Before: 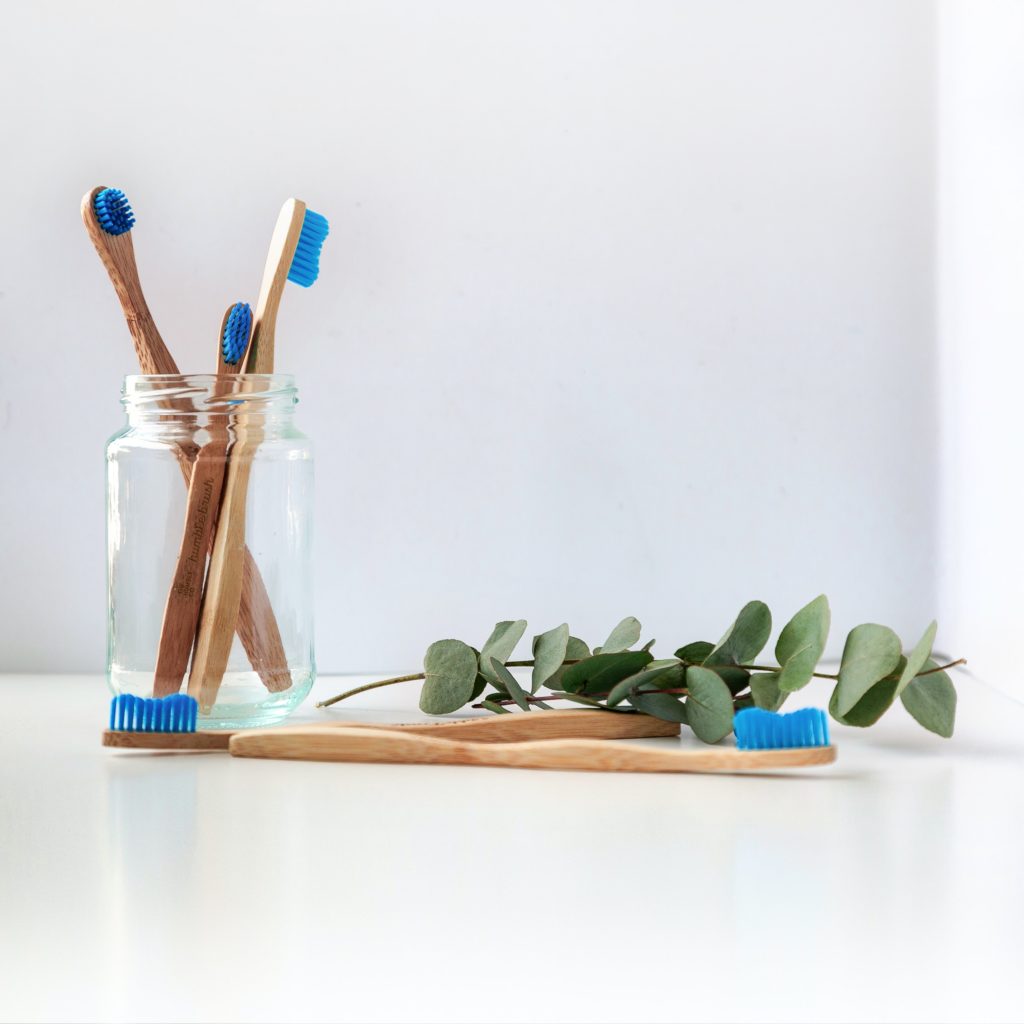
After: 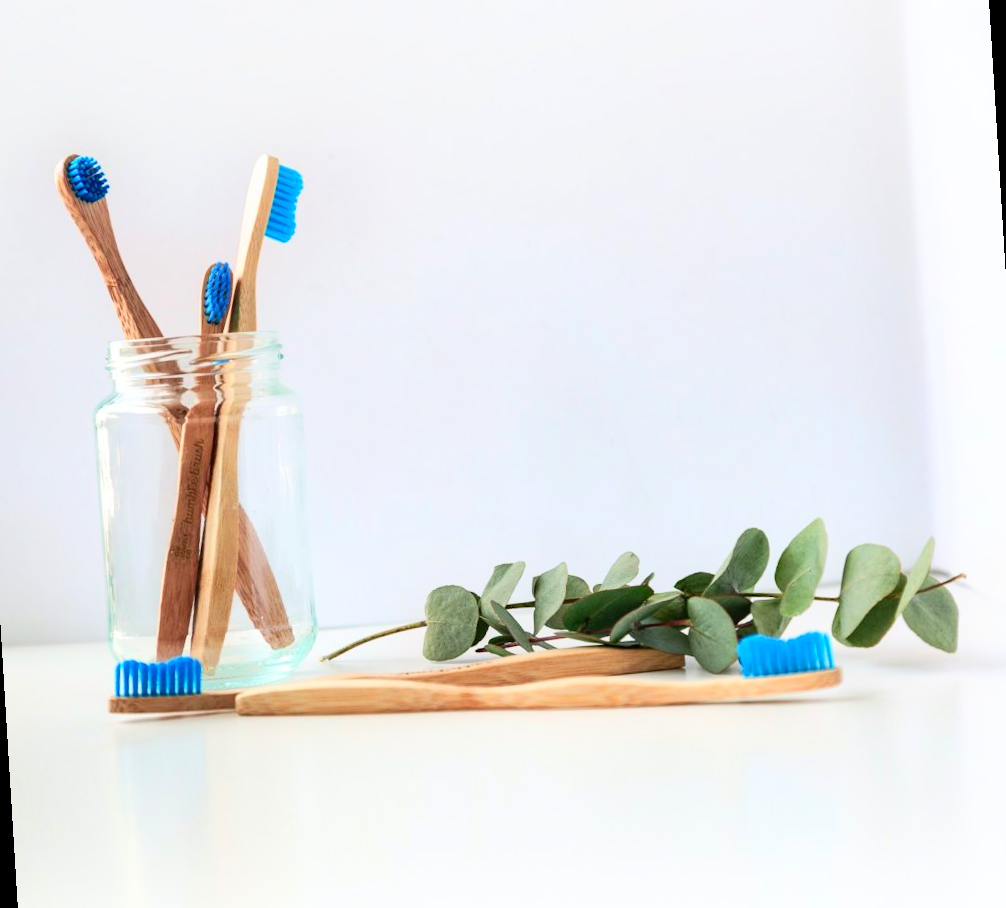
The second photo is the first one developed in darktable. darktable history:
contrast brightness saturation: contrast 0.2, brightness 0.16, saturation 0.22
rotate and perspective: rotation -3.52°, crop left 0.036, crop right 0.964, crop top 0.081, crop bottom 0.919
